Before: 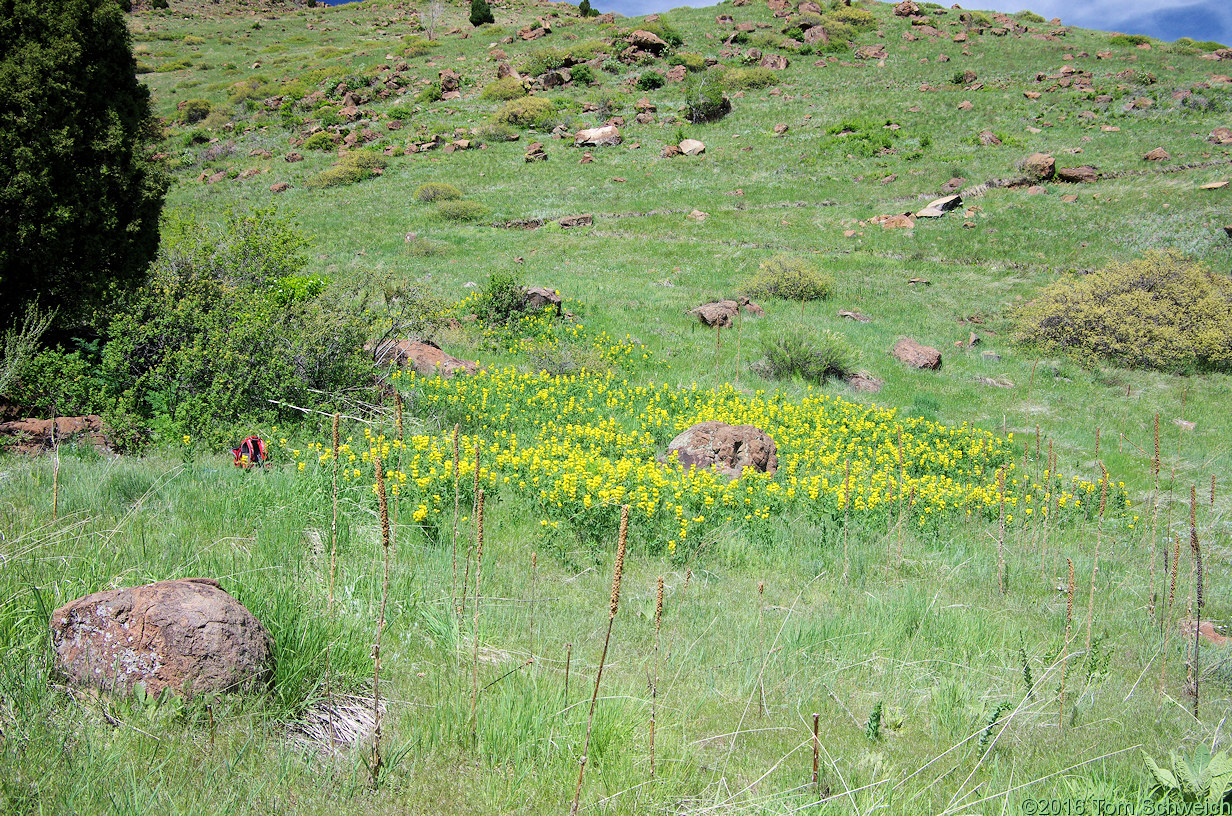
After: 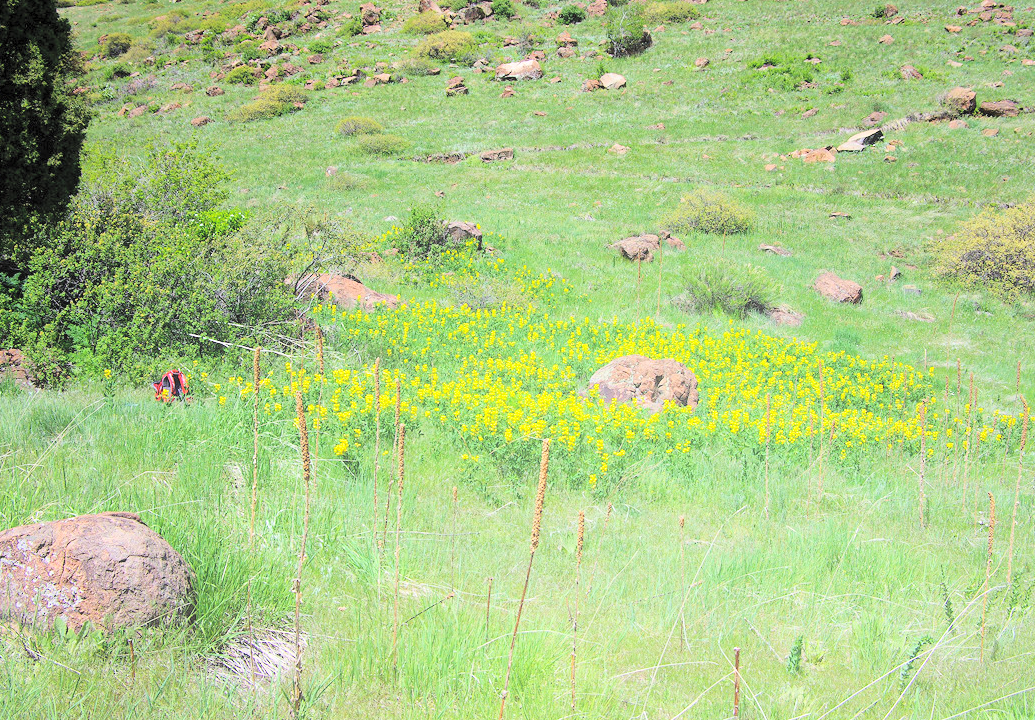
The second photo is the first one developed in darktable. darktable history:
crop: left 6.446%, top 8.188%, right 9.538%, bottom 3.548%
bloom: size 16%, threshold 98%, strength 20%
contrast brightness saturation: contrast 0.1, brightness 0.3, saturation 0.14
